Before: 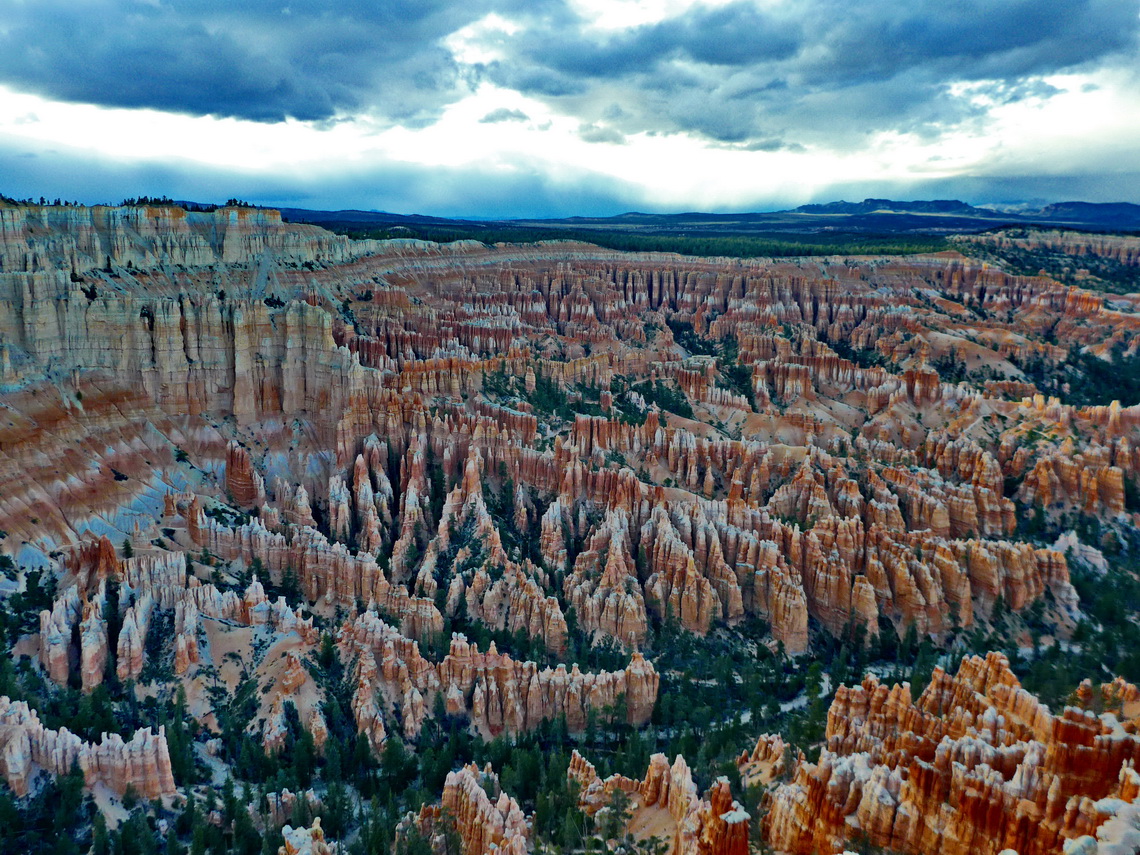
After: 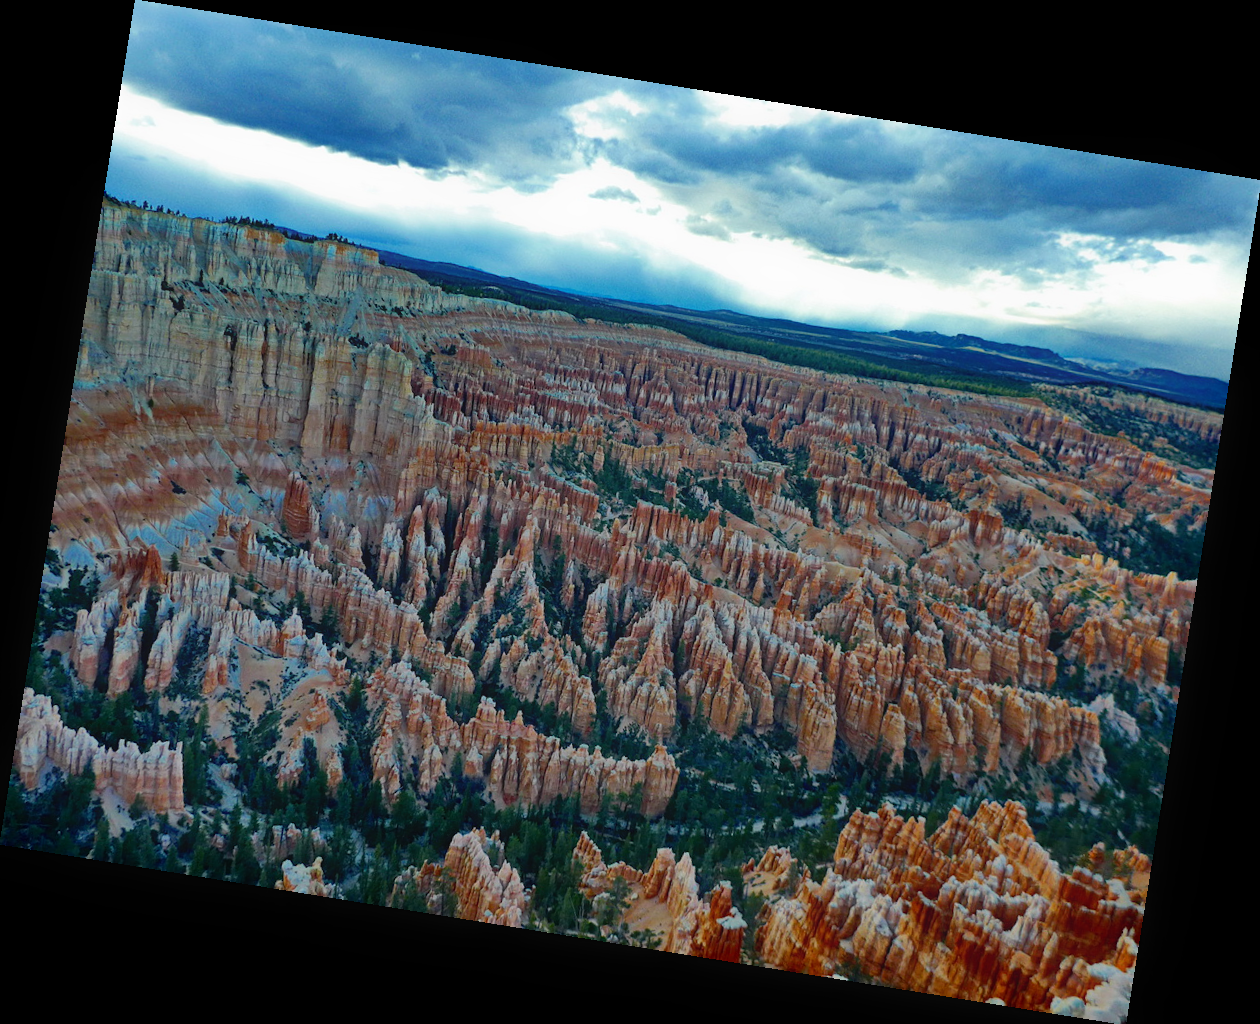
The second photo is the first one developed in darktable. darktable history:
rotate and perspective: rotation 9.12°, automatic cropping off
contrast equalizer: y [[0.5, 0.486, 0.447, 0.446, 0.489, 0.5], [0.5 ×6], [0.5 ×6], [0 ×6], [0 ×6]]
